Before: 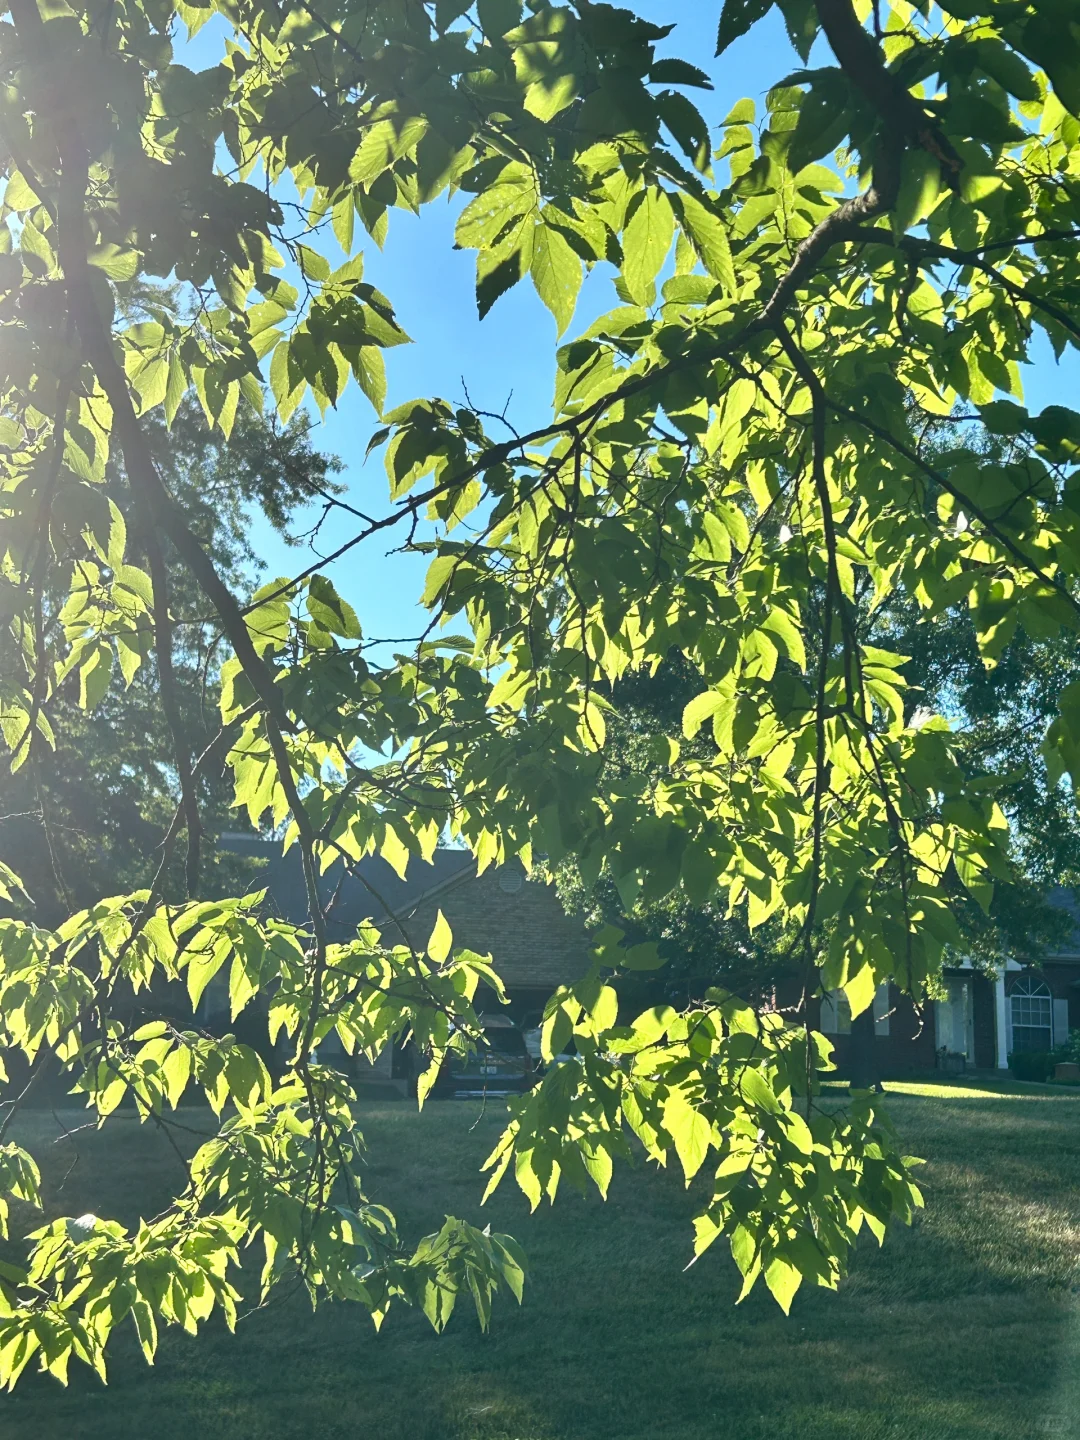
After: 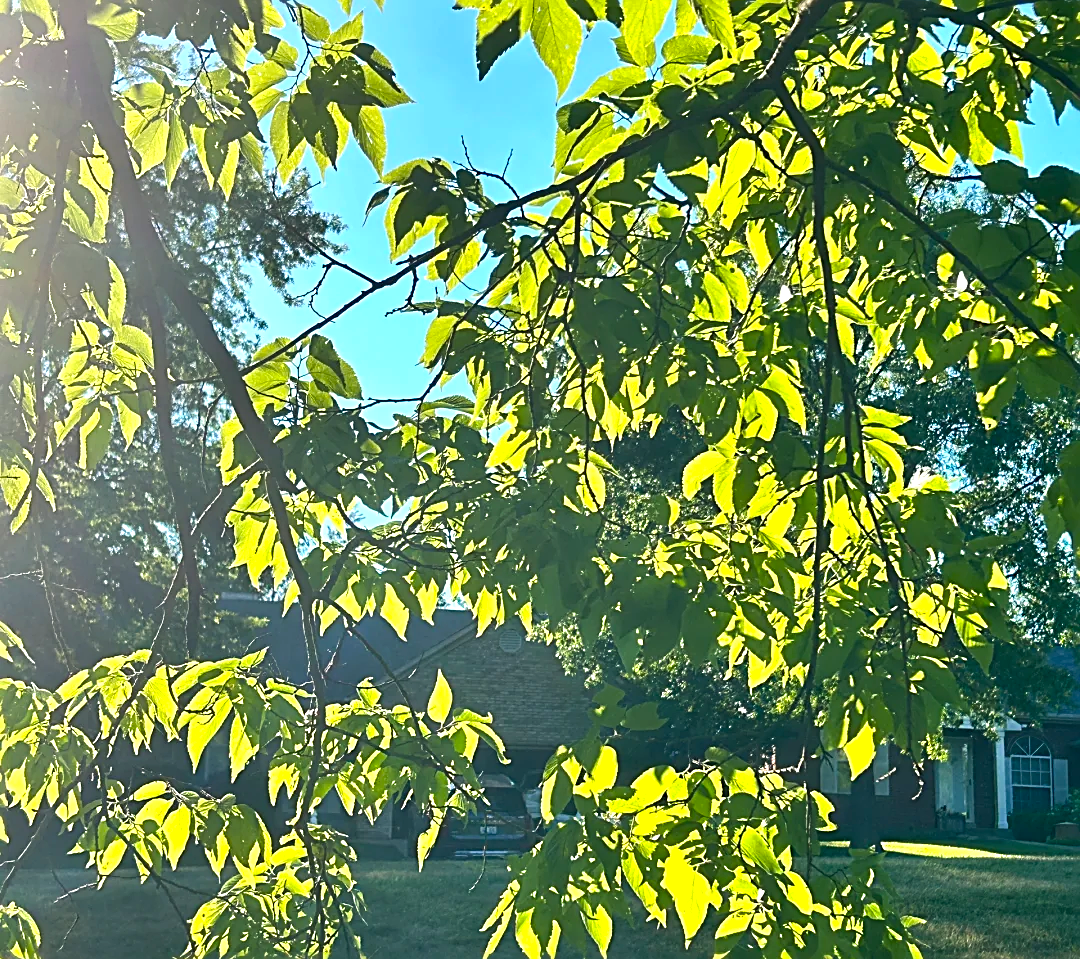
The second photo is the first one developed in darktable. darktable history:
crop: top 16.722%, bottom 16.68%
sharpen: radius 2.644, amount 0.656
color balance rgb: highlights gain › chroma 1.026%, highlights gain › hue 60.24°, linear chroma grading › global chroma 16.104%, perceptual saturation grading › global saturation 0.737%, perceptual brilliance grading › highlights 8.4%, perceptual brilliance grading › mid-tones 3.246%, perceptual brilliance grading › shadows 1.807%, global vibrance 20%
